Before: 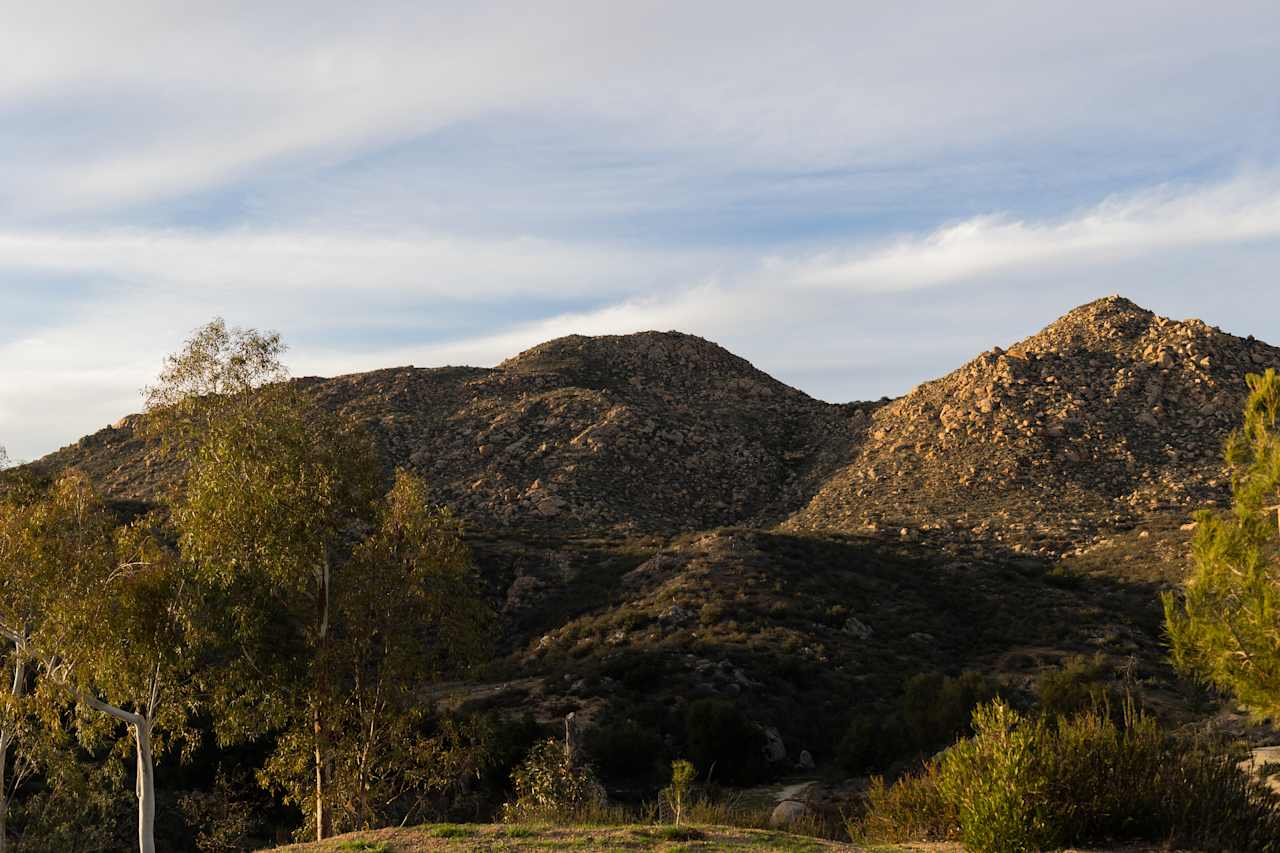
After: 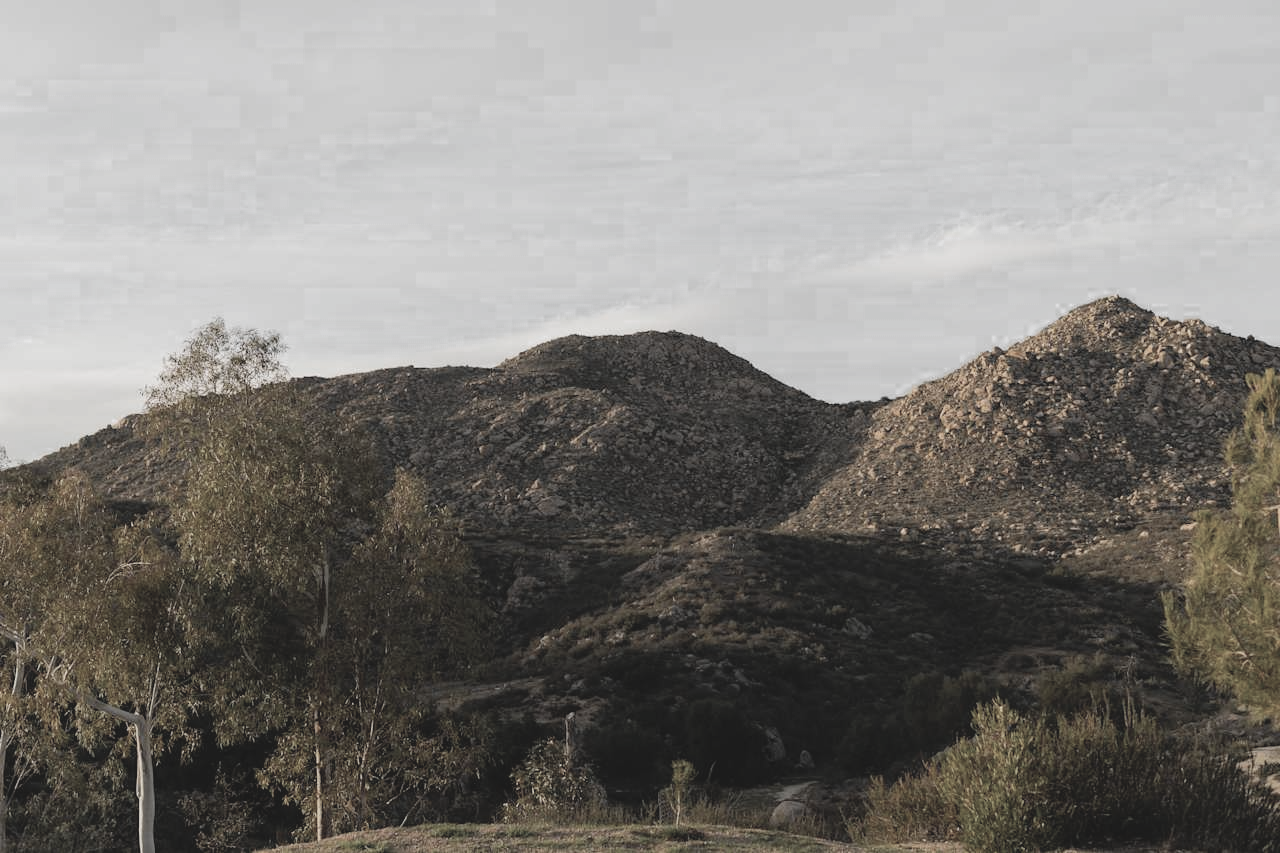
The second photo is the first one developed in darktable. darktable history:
contrast brightness saturation: contrast -0.15, brightness 0.05, saturation -0.12
tone equalizer: on, module defaults
color zones: curves: ch0 [(0, 0.613) (0.01, 0.613) (0.245, 0.448) (0.498, 0.529) (0.642, 0.665) (0.879, 0.777) (0.99, 0.613)]; ch1 [(0, 0.035) (0.121, 0.189) (0.259, 0.197) (0.415, 0.061) (0.589, 0.022) (0.732, 0.022) (0.857, 0.026) (0.991, 0.053)]
